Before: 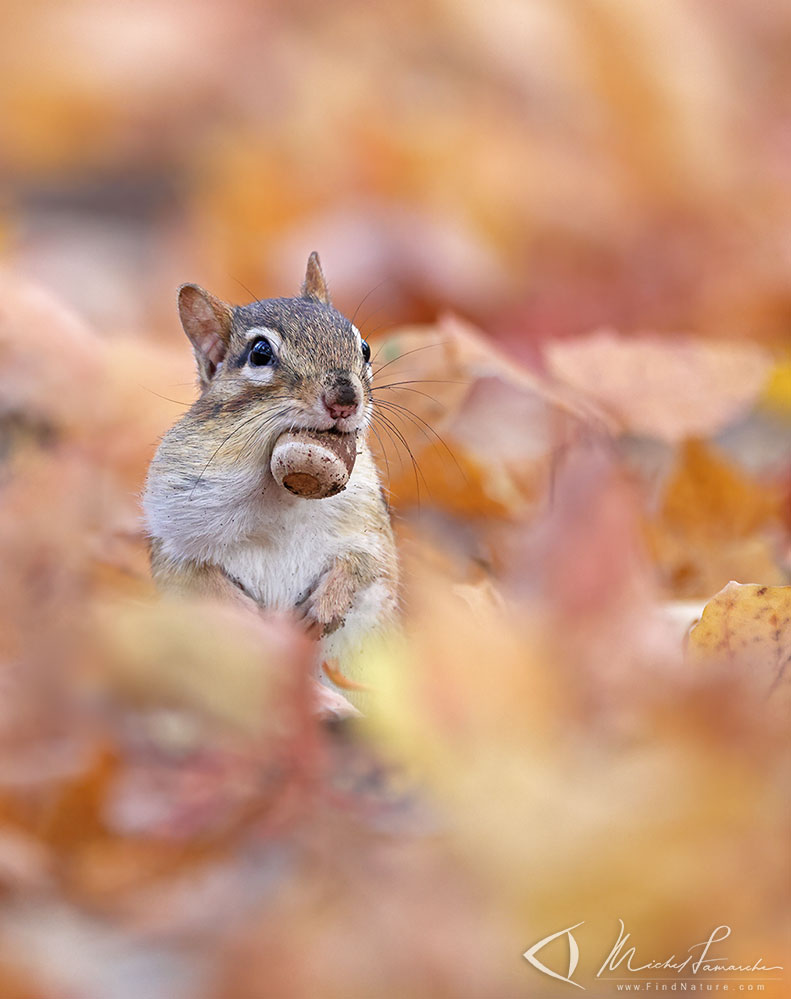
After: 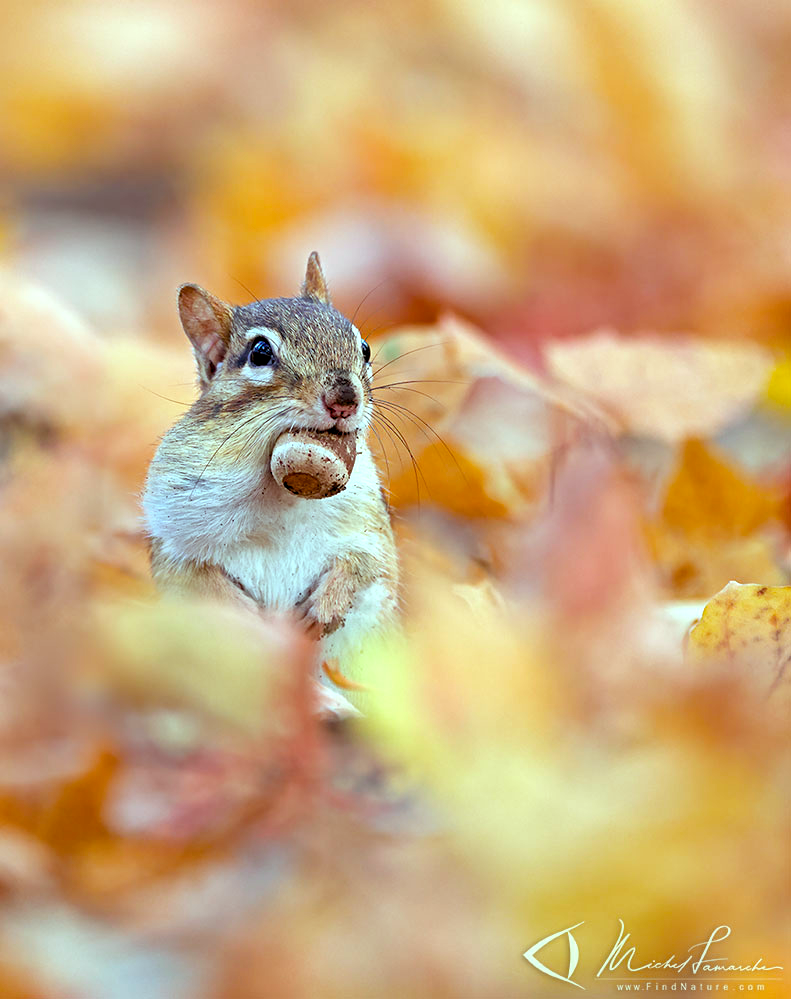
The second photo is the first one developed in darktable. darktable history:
color balance rgb: power › chroma 0.692%, power › hue 60°, highlights gain › chroma 4.038%, highlights gain › hue 200.06°, global offset › luminance -0.888%, perceptual saturation grading › global saturation 19.702%, perceptual brilliance grading › highlights 10.4%, perceptual brilliance grading › mid-tones 4.738%
